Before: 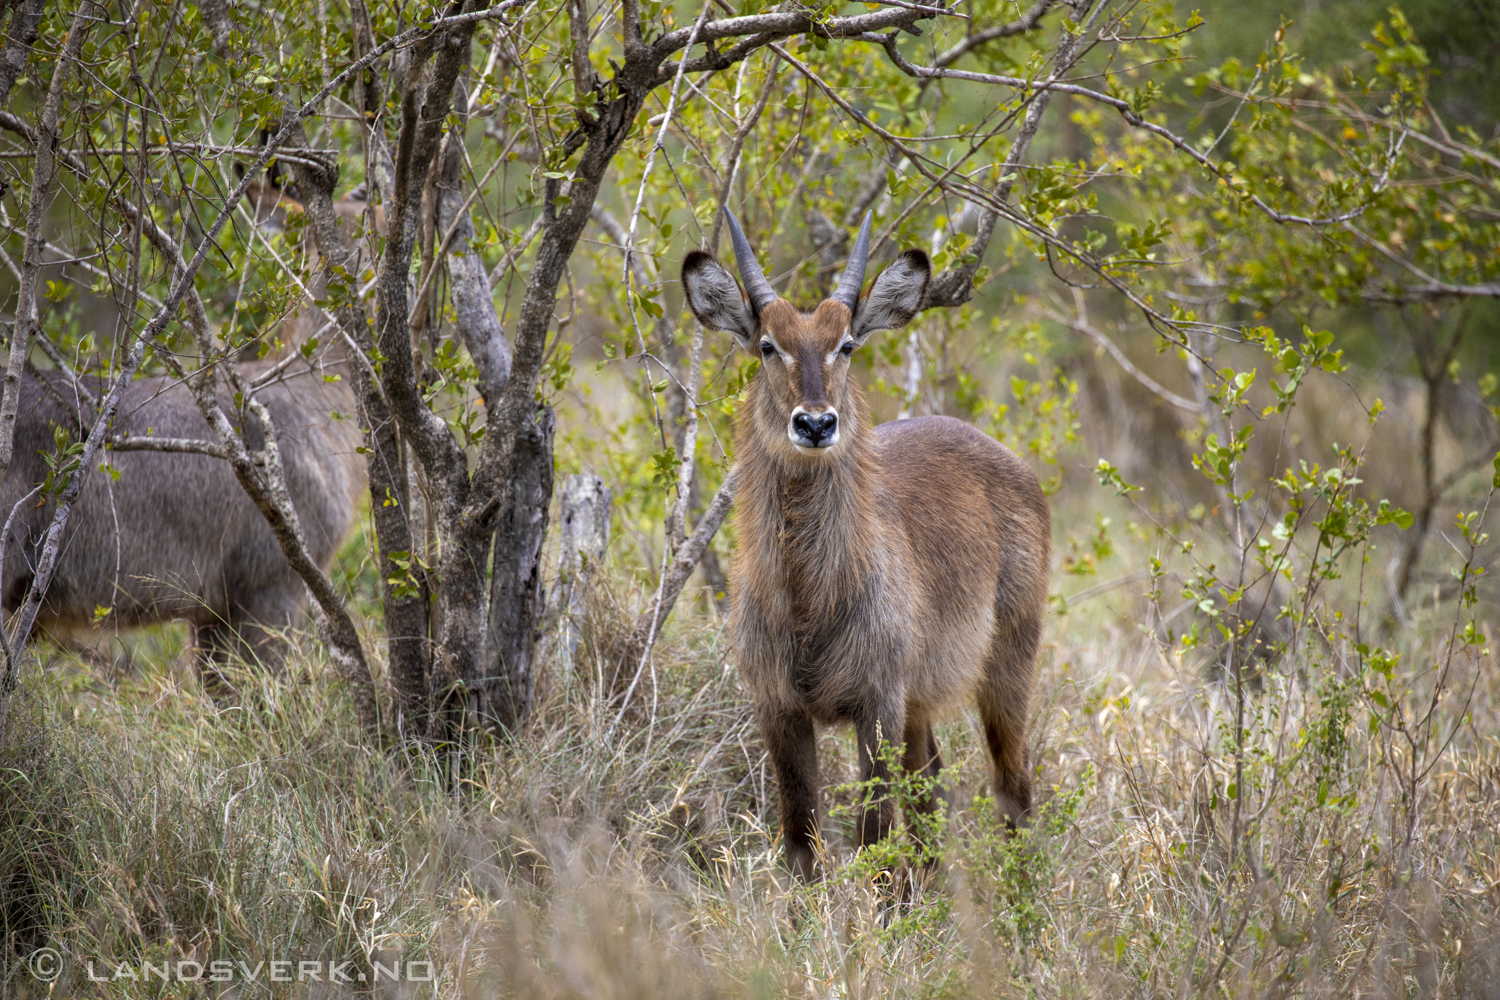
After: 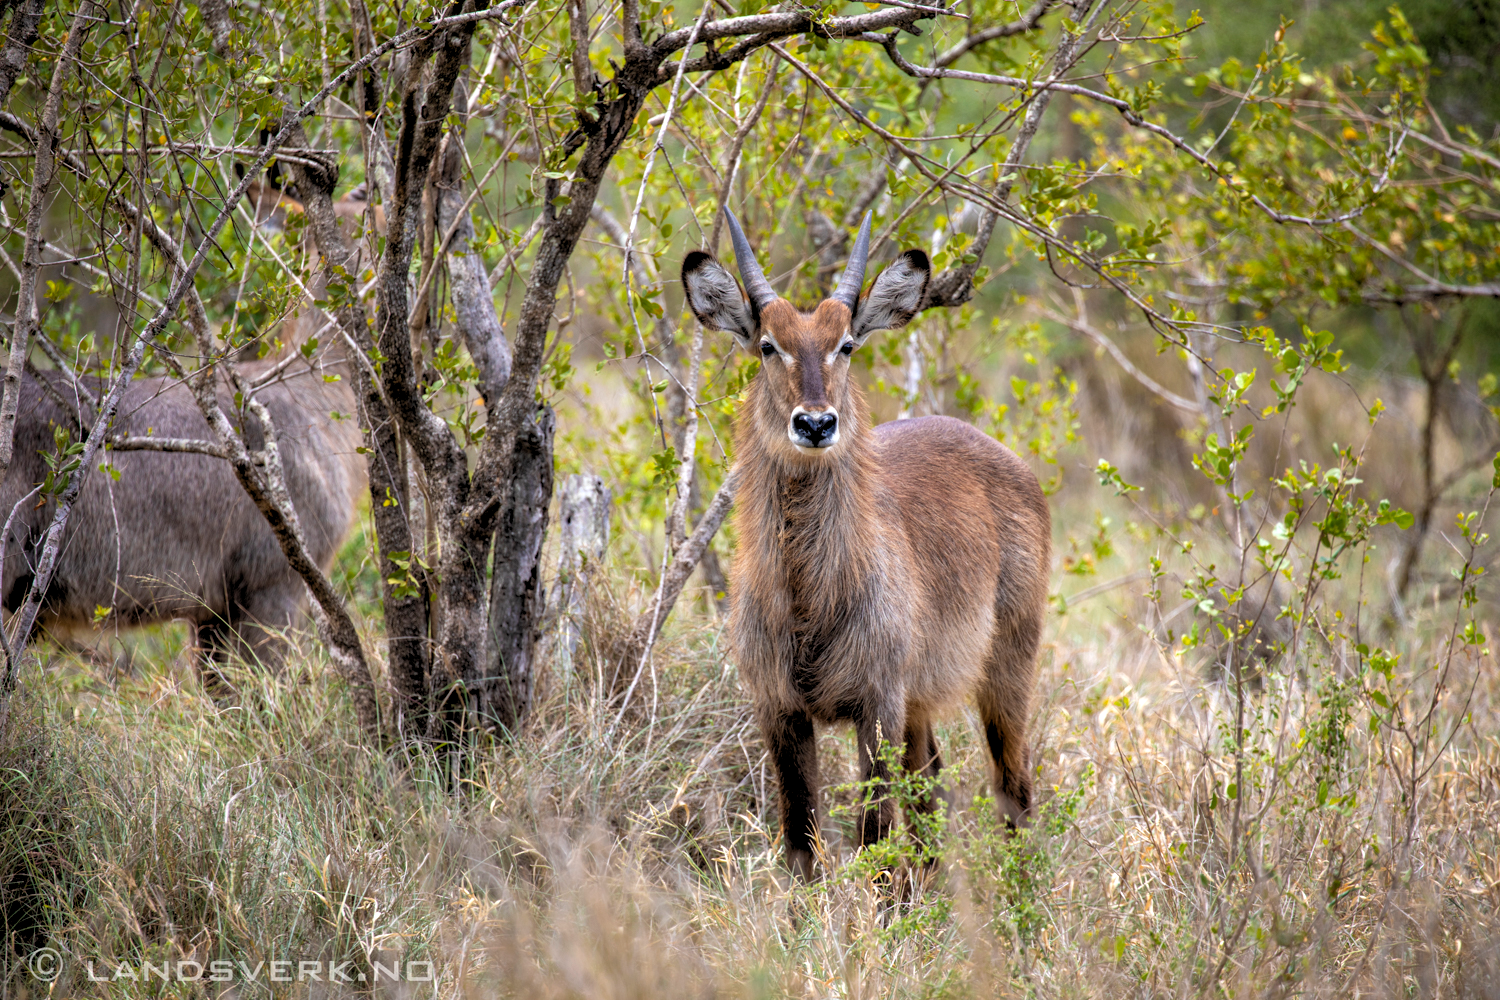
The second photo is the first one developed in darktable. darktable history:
white balance: emerald 1
rgb levels: levels [[0.01, 0.419, 0.839], [0, 0.5, 1], [0, 0.5, 1]]
